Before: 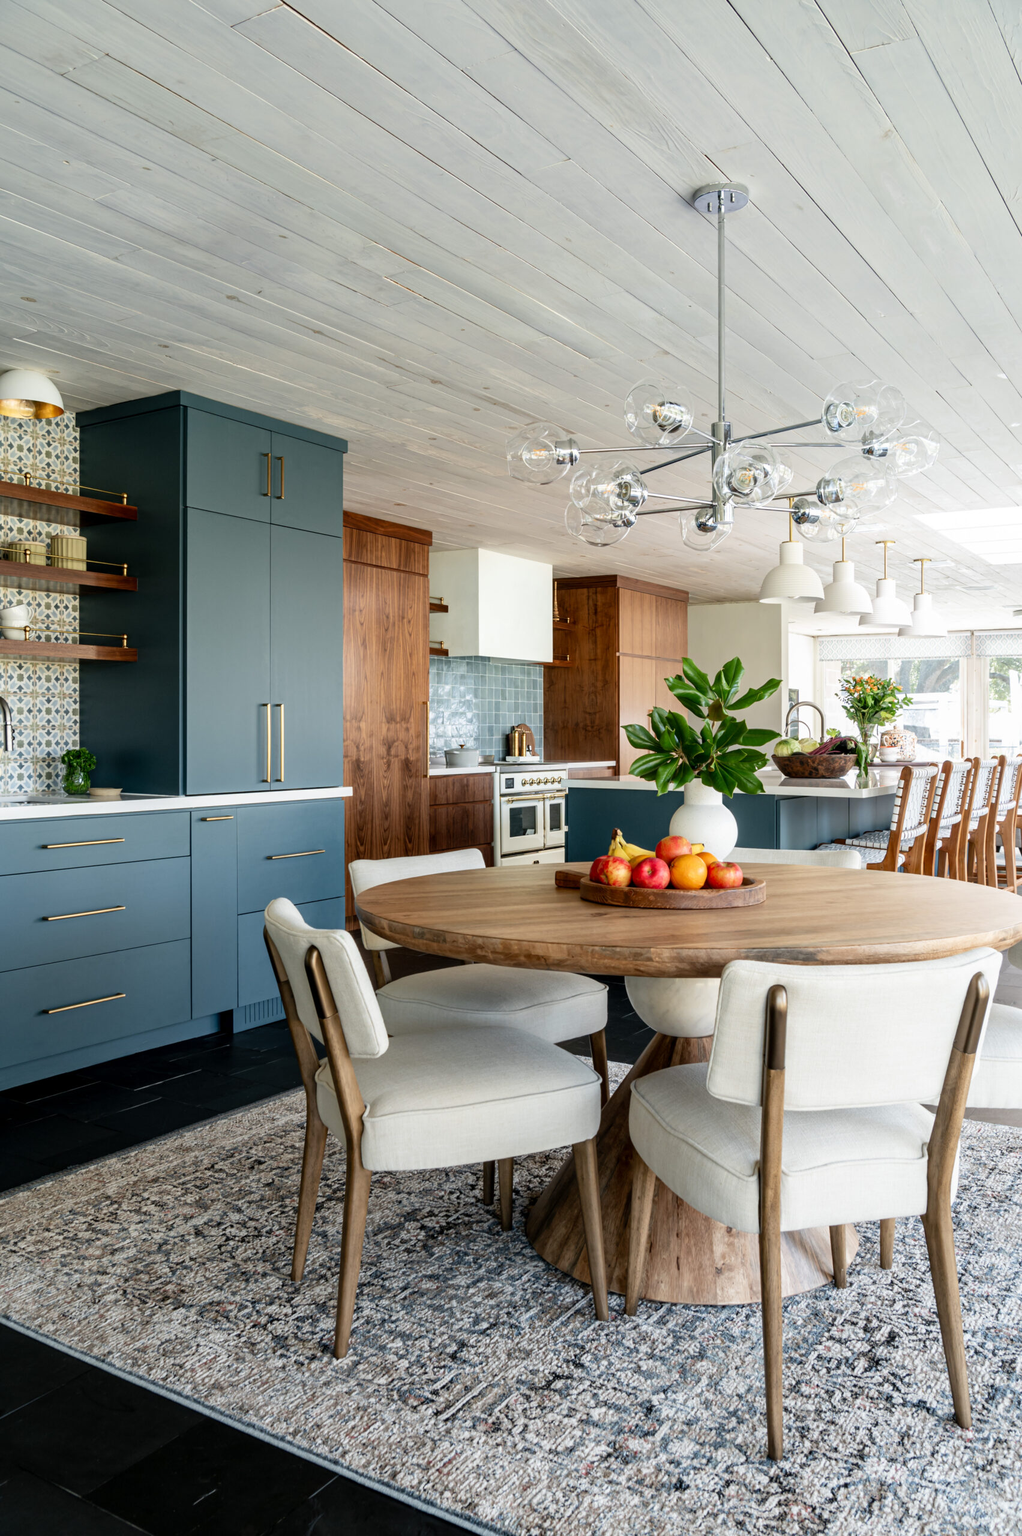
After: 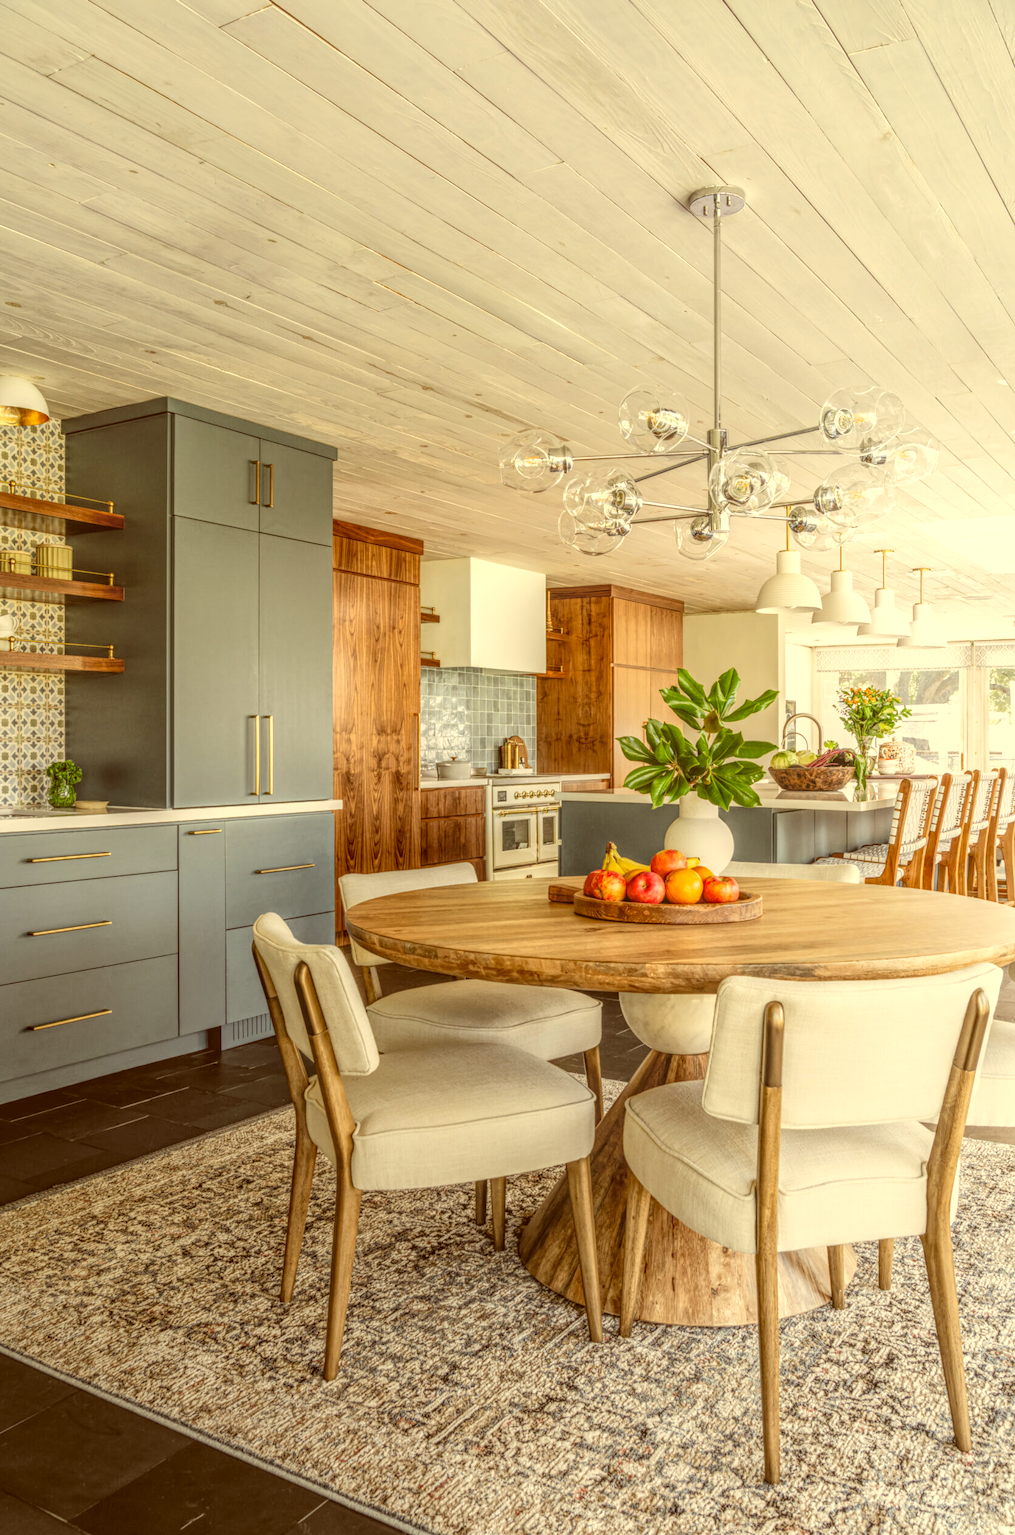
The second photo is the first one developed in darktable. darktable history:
contrast brightness saturation: contrast 0.144, brightness 0.214
color correction: highlights a* 0.978, highlights b* 24.93, shadows a* 15.57, shadows b* 24.48
local contrast: highlights 20%, shadows 29%, detail 200%, midtone range 0.2
crop and rotate: left 1.552%, right 0.628%, bottom 1.586%
